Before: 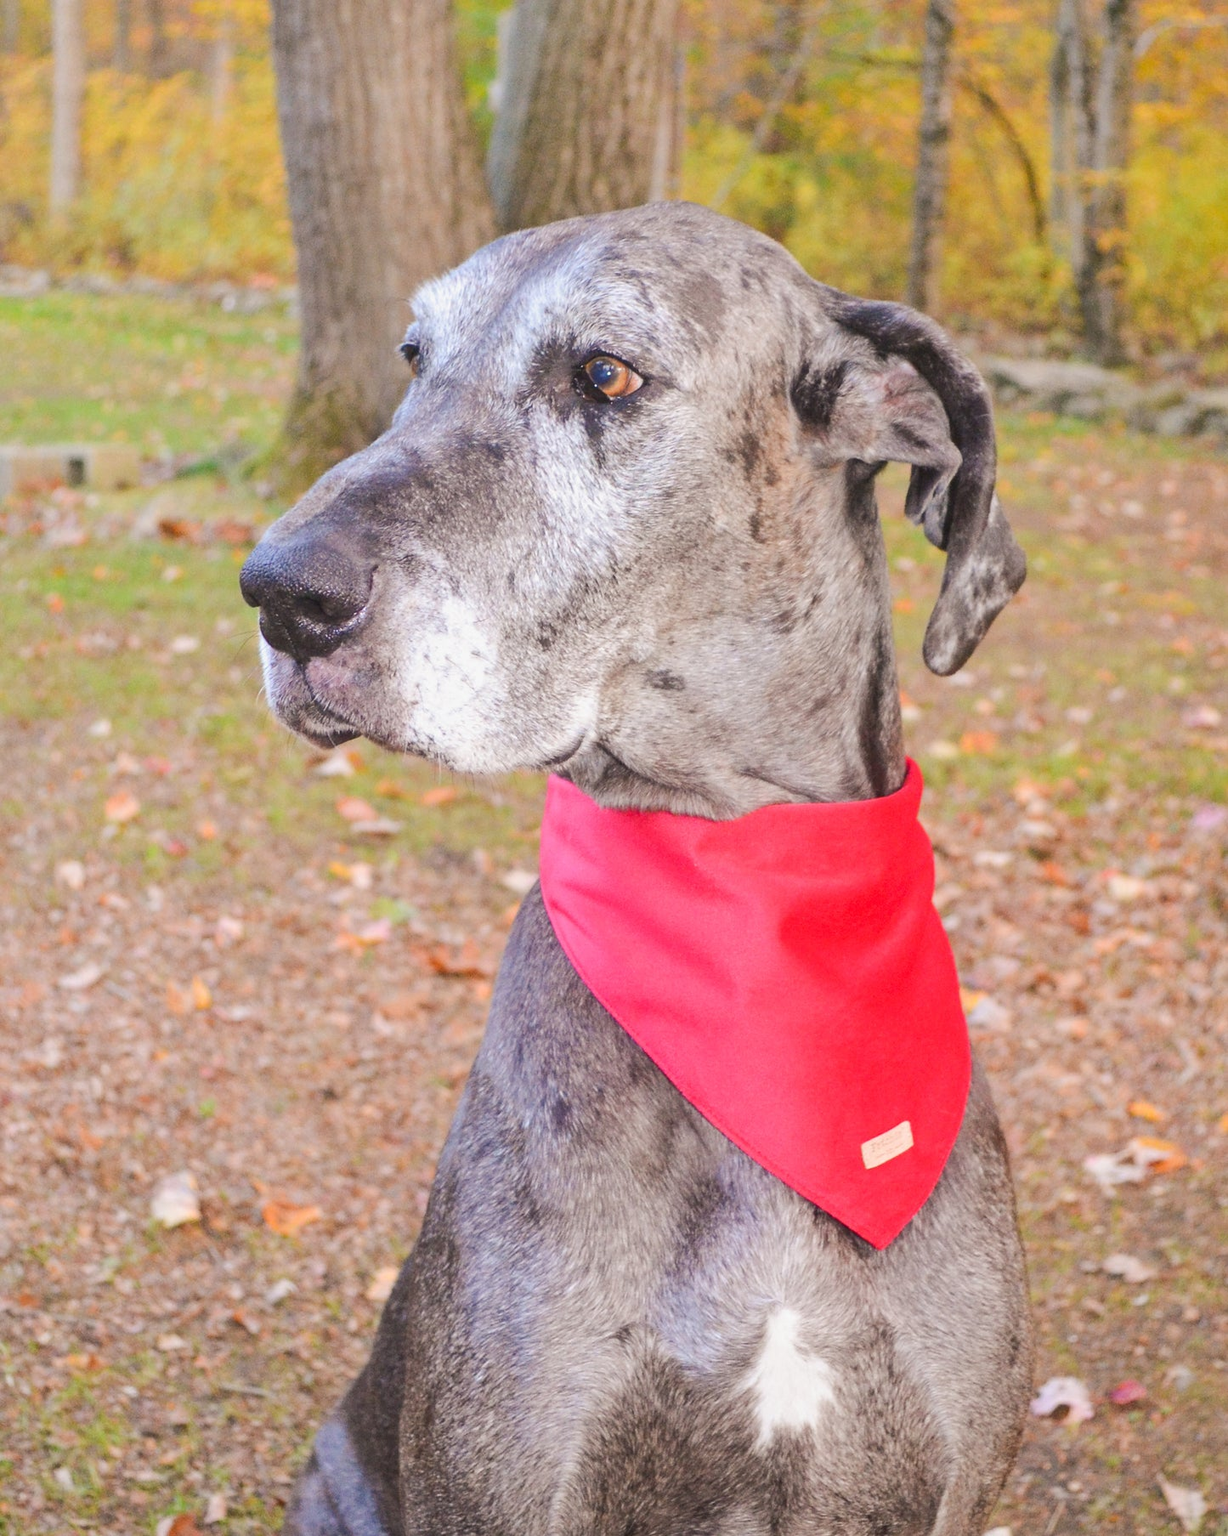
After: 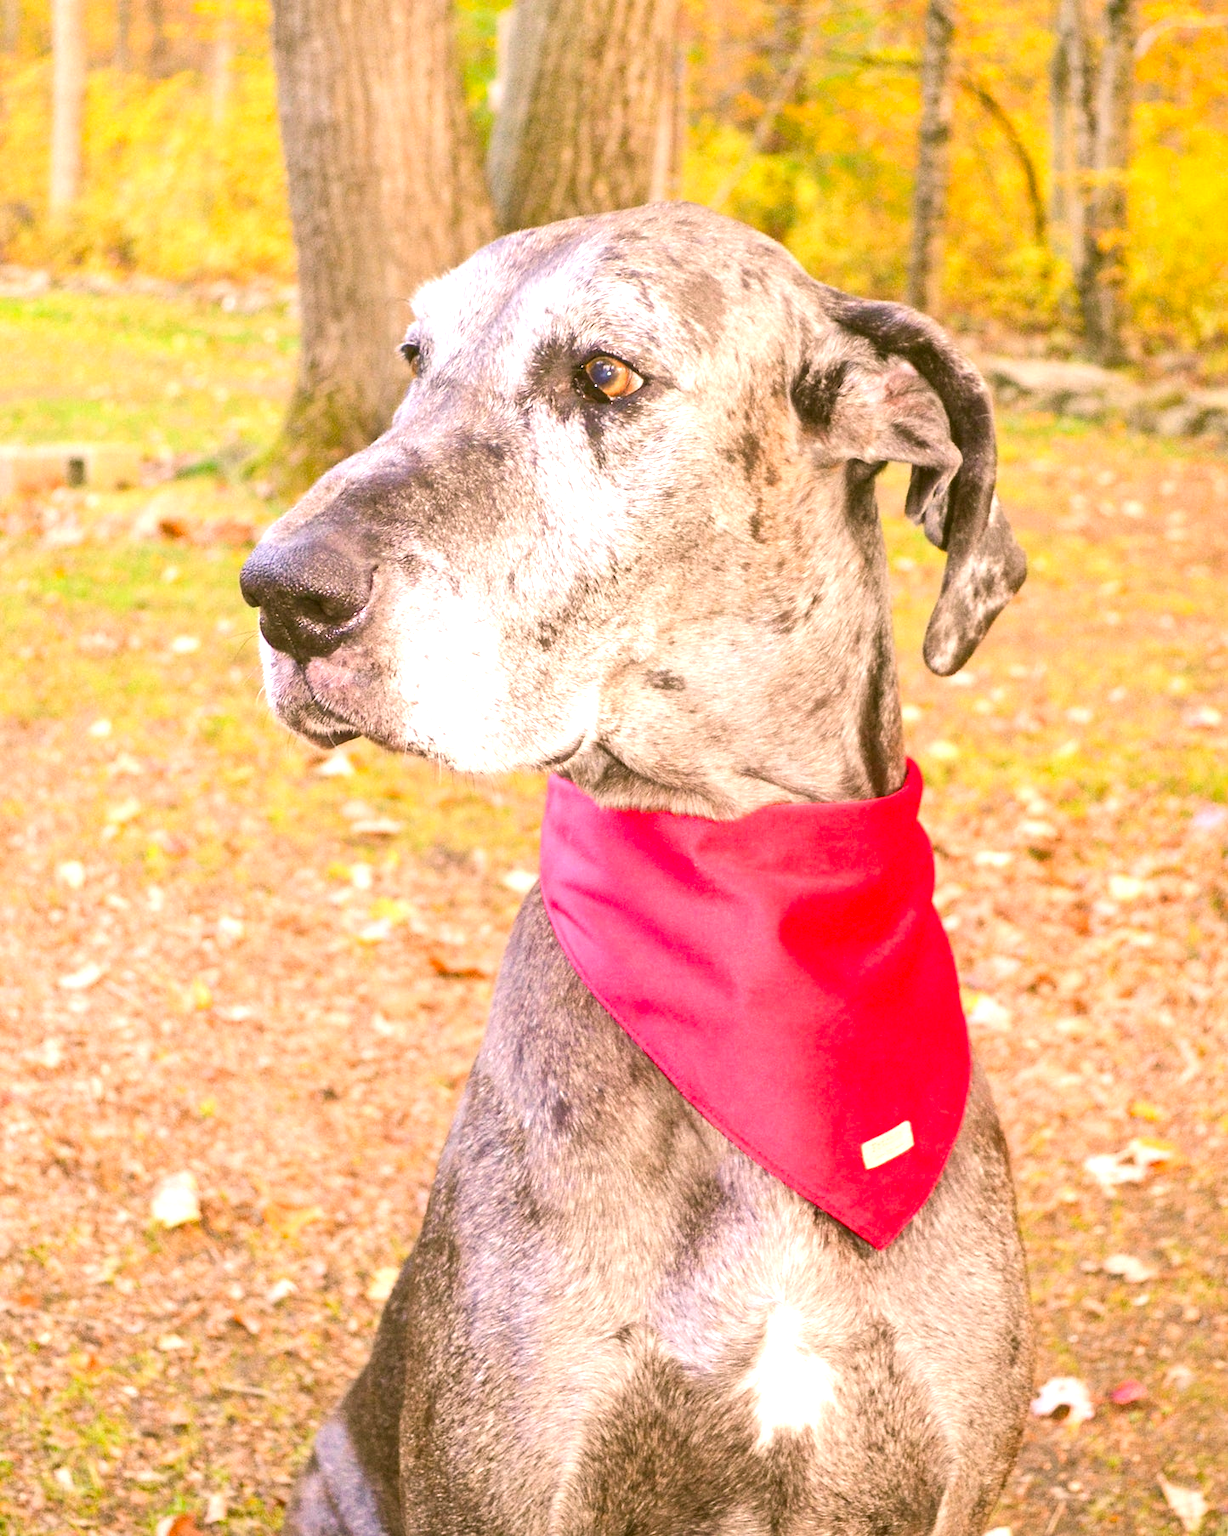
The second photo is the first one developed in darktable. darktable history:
levels: levels [0, 0.394, 0.787]
color correction: highlights a* 8.98, highlights b* 15.09, shadows a* -0.49, shadows b* 26.52
